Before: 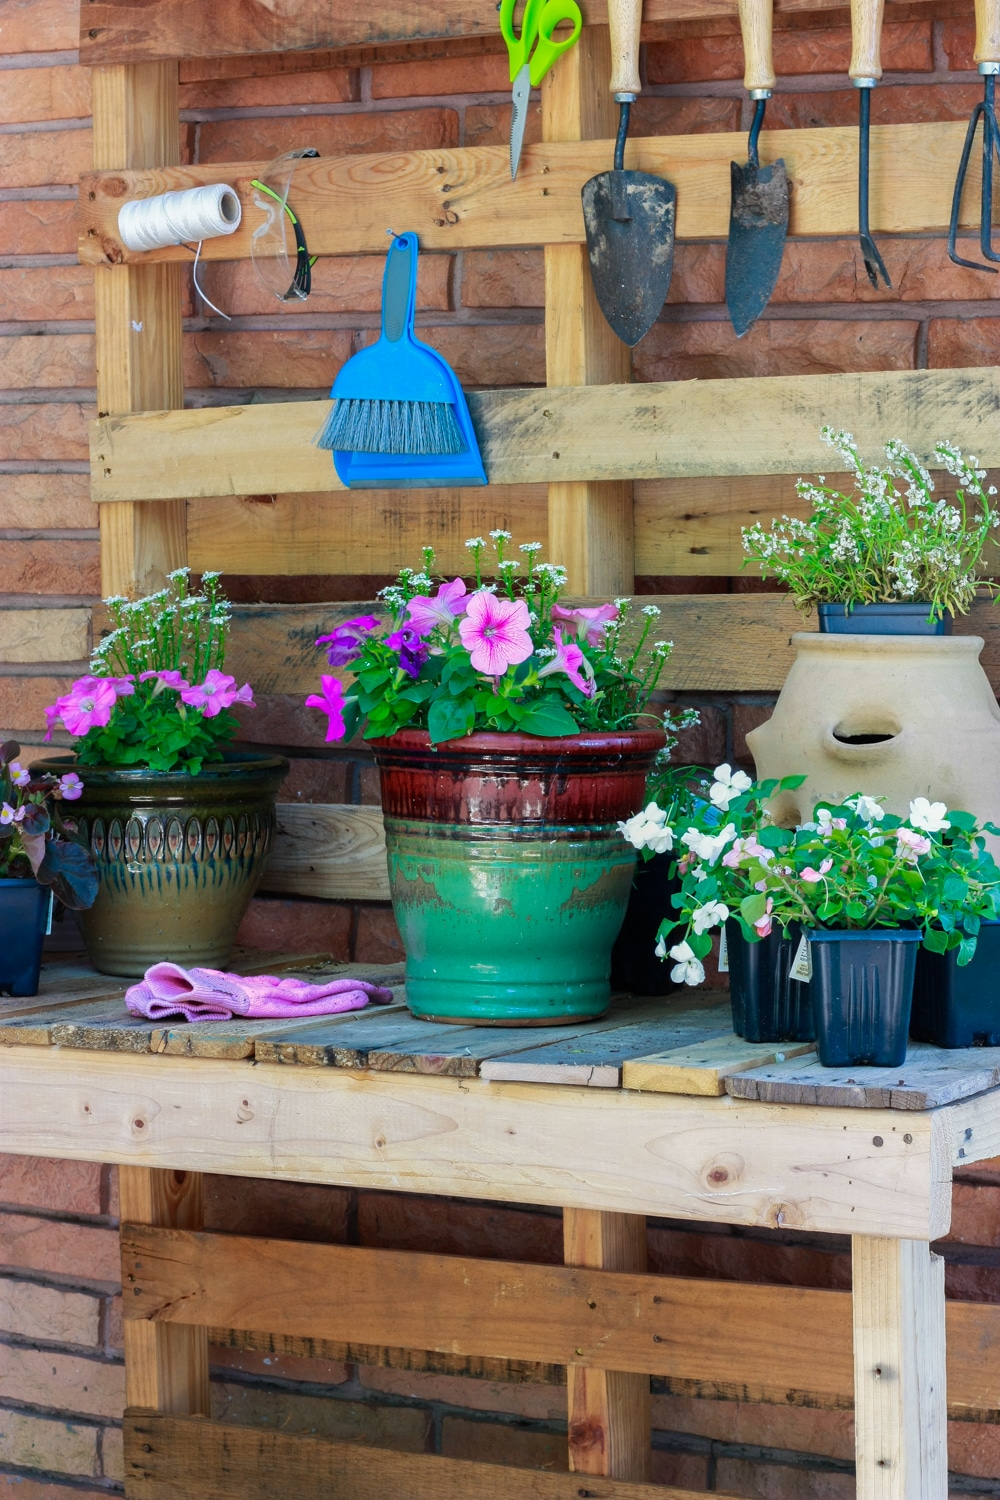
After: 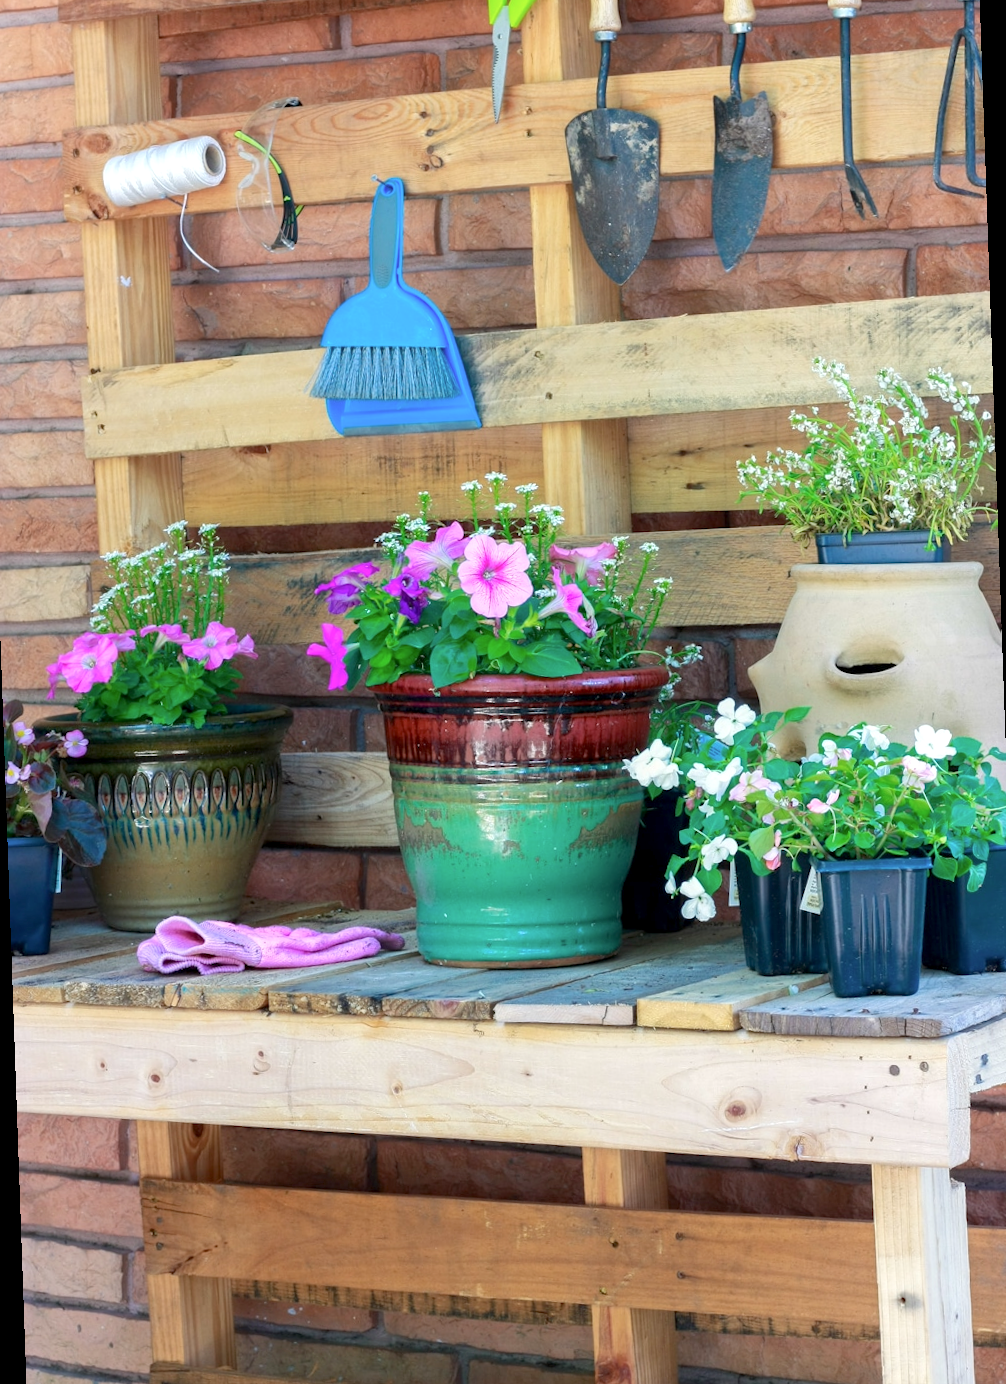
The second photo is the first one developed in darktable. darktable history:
rotate and perspective: rotation -2°, crop left 0.022, crop right 0.978, crop top 0.049, crop bottom 0.951
color balance: contrast -15%
exposure: black level correction 0.001, exposure 0.675 EV, compensate highlight preservation false
